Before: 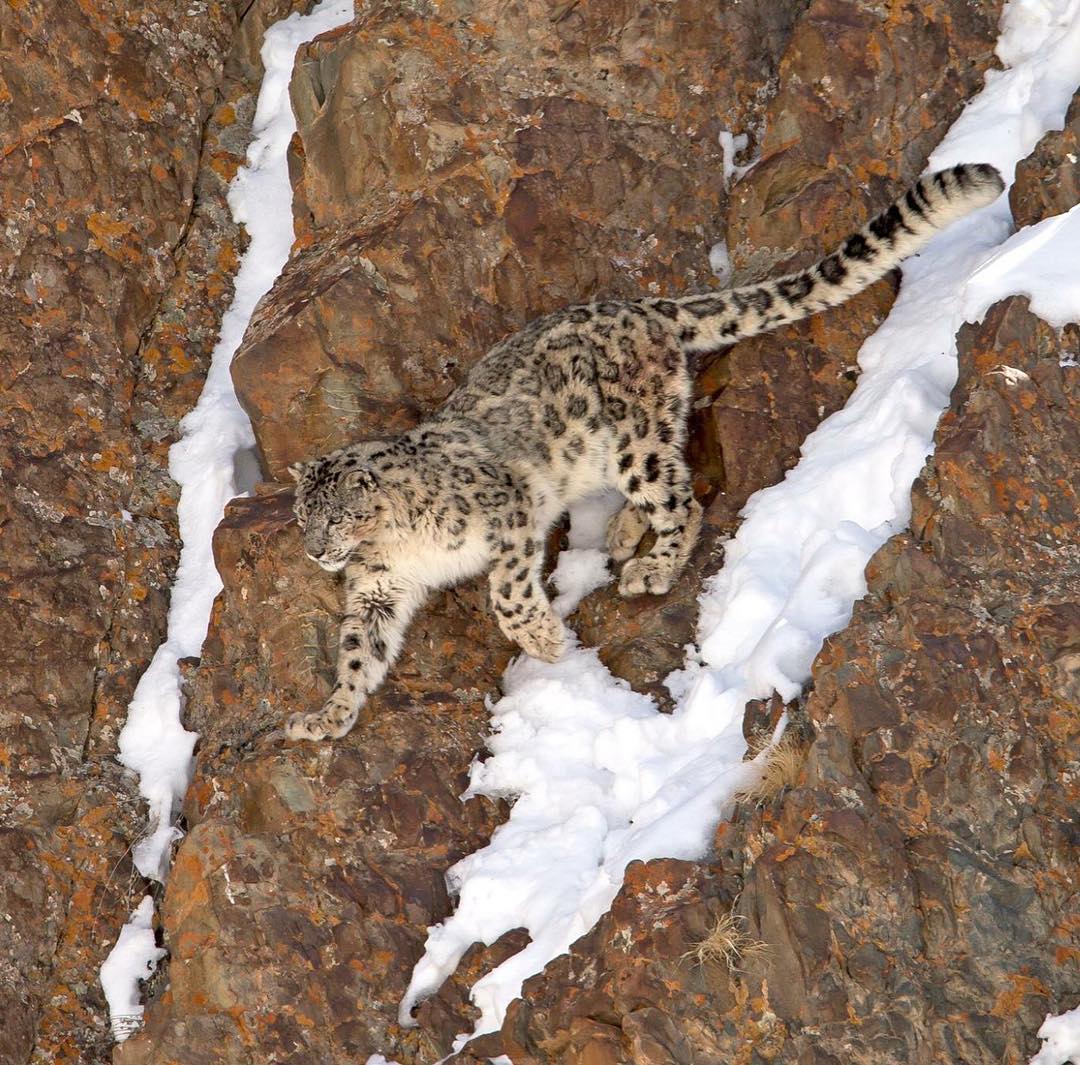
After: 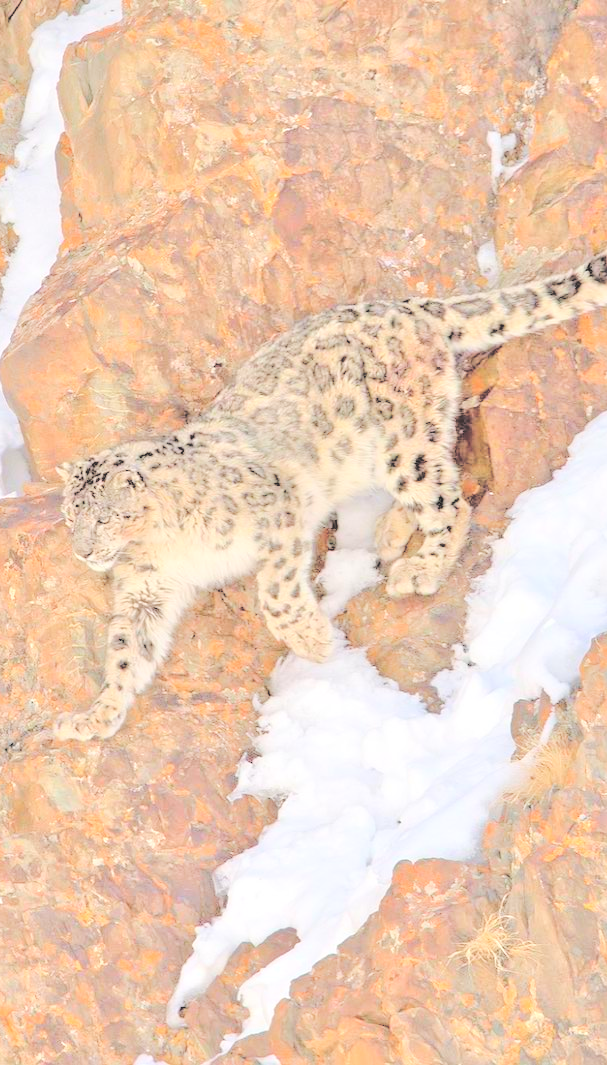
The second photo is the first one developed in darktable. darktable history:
contrast brightness saturation: brightness 1
crop: left 21.496%, right 22.254%
tone equalizer: -7 EV 0.15 EV, -6 EV 0.6 EV, -5 EV 1.15 EV, -4 EV 1.33 EV, -3 EV 1.15 EV, -2 EV 0.6 EV, -1 EV 0.15 EV, mask exposure compensation -0.5 EV
